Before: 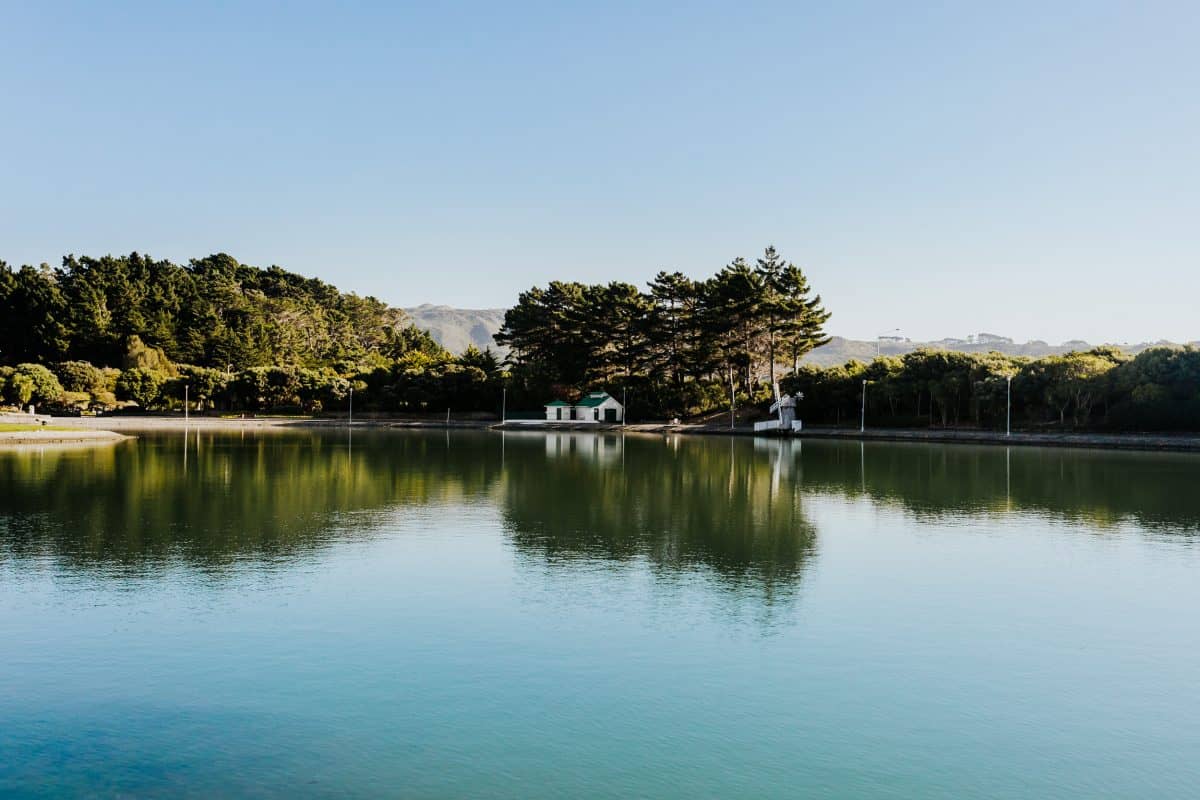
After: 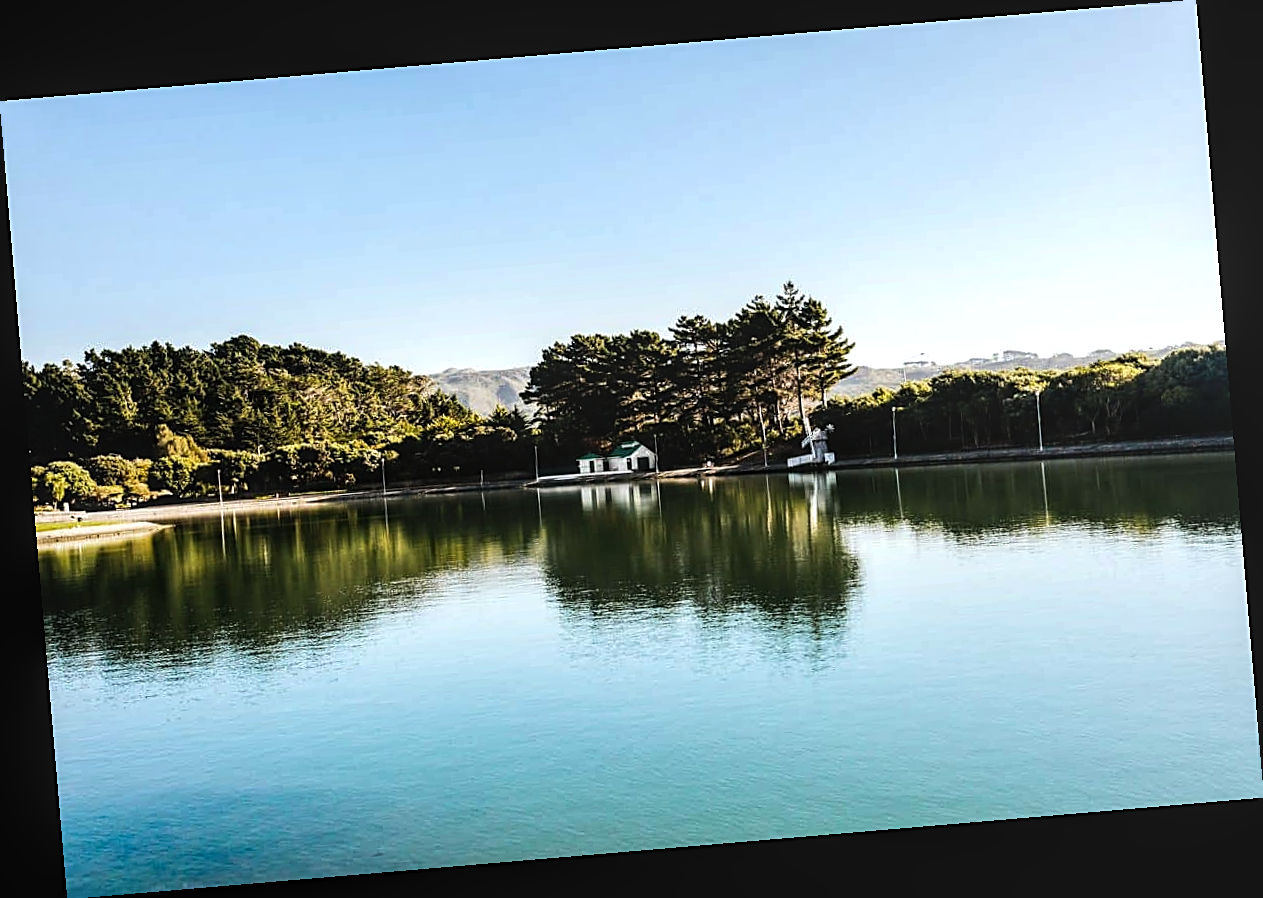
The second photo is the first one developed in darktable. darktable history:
rotate and perspective: rotation -4.86°, automatic cropping off
sharpen: on, module defaults
tone equalizer: -8 EV -0.75 EV, -7 EV -0.7 EV, -6 EV -0.6 EV, -5 EV -0.4 EV, -3 EV 0.4 EV, -2 EV 0.6 EV, -1 EV 0.7 EV, +0 EV 0.75 EV, edges refinement/feathering 500, mask exposure compensation -1.57 EV, preserve details no
local contrast: on, module defaults
